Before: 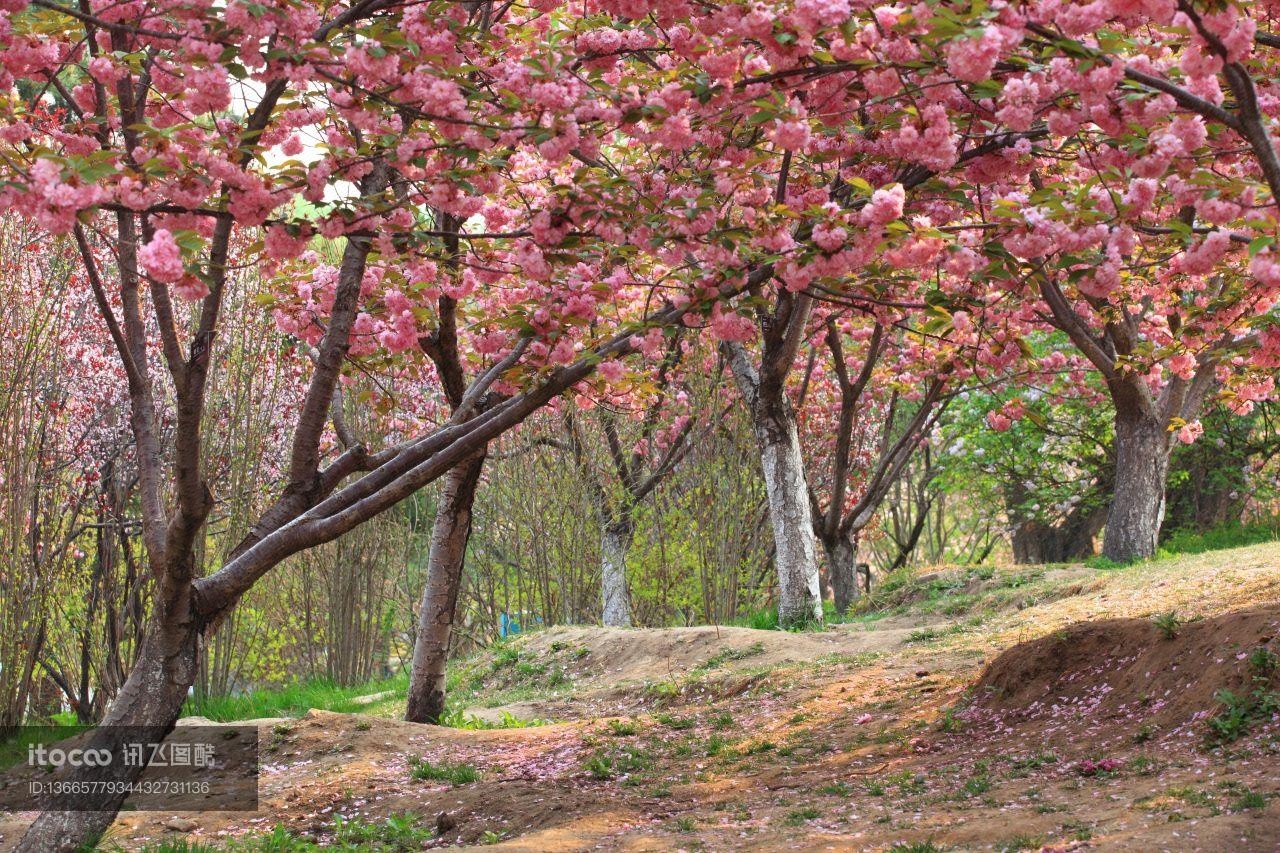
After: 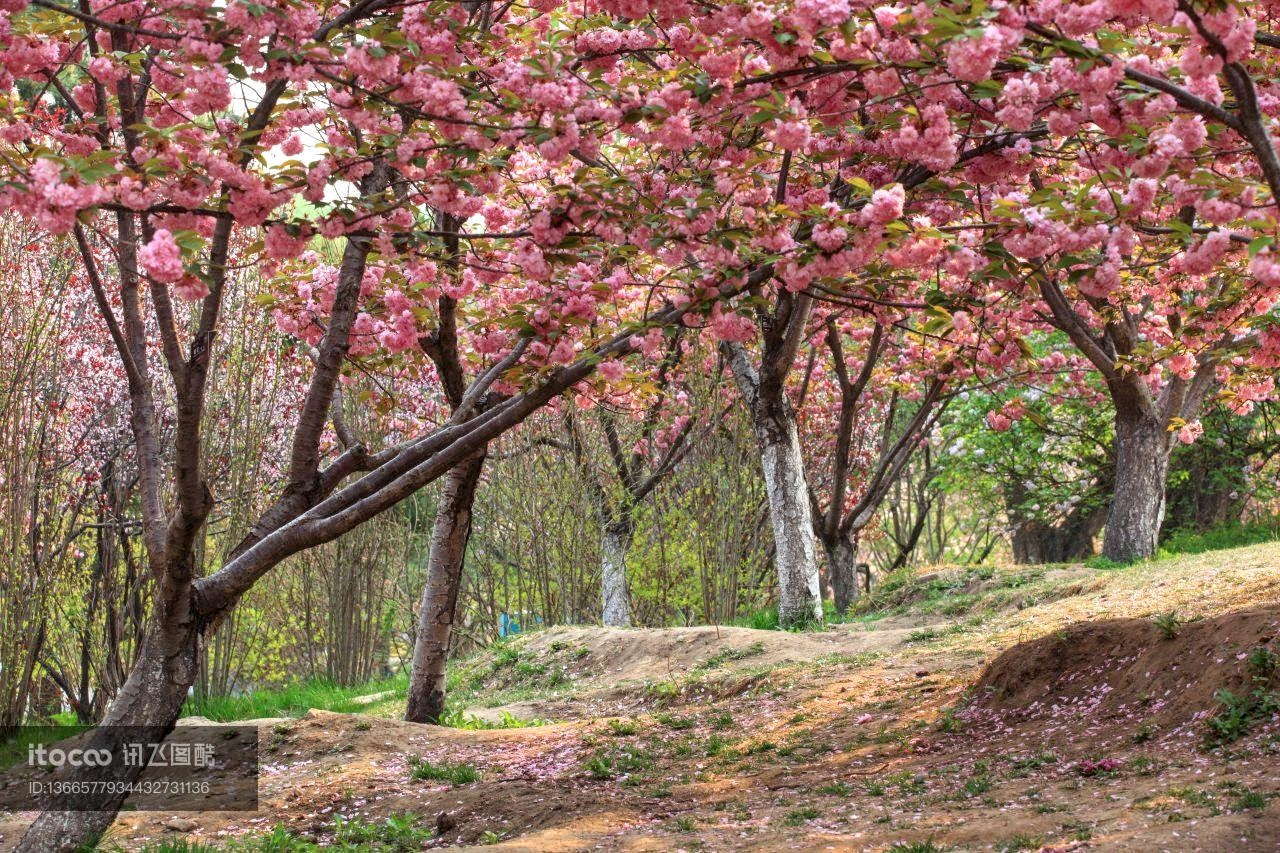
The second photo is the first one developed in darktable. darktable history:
local contrast: detail 130%
rotate and perspective: automatic cropping off
